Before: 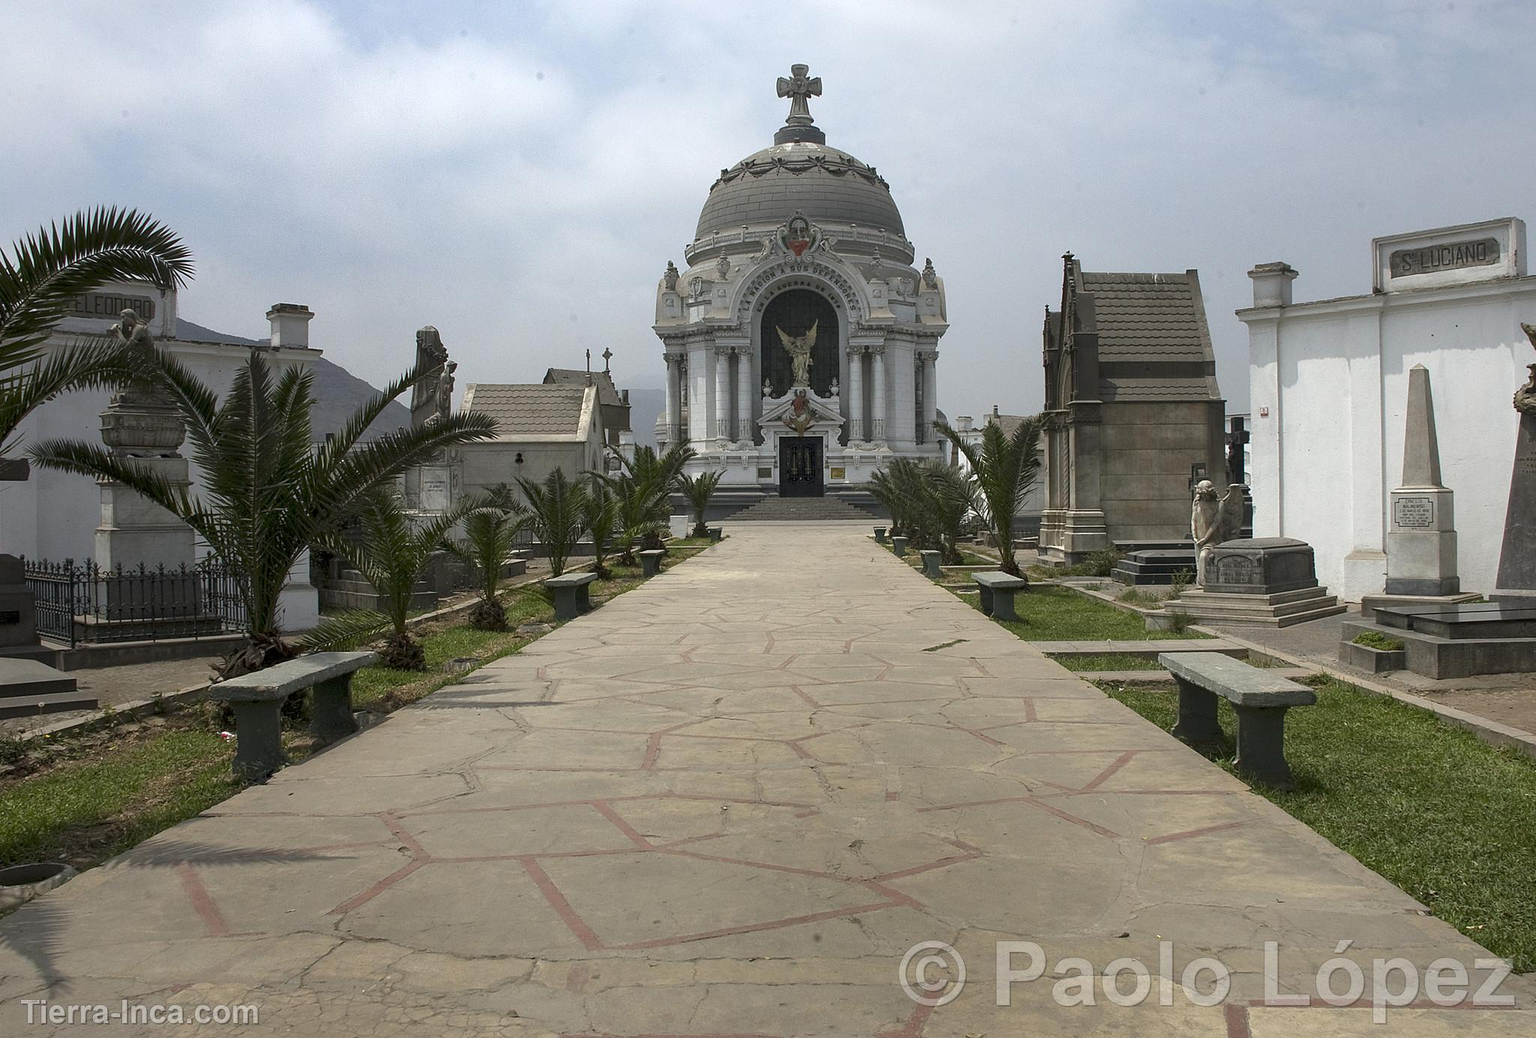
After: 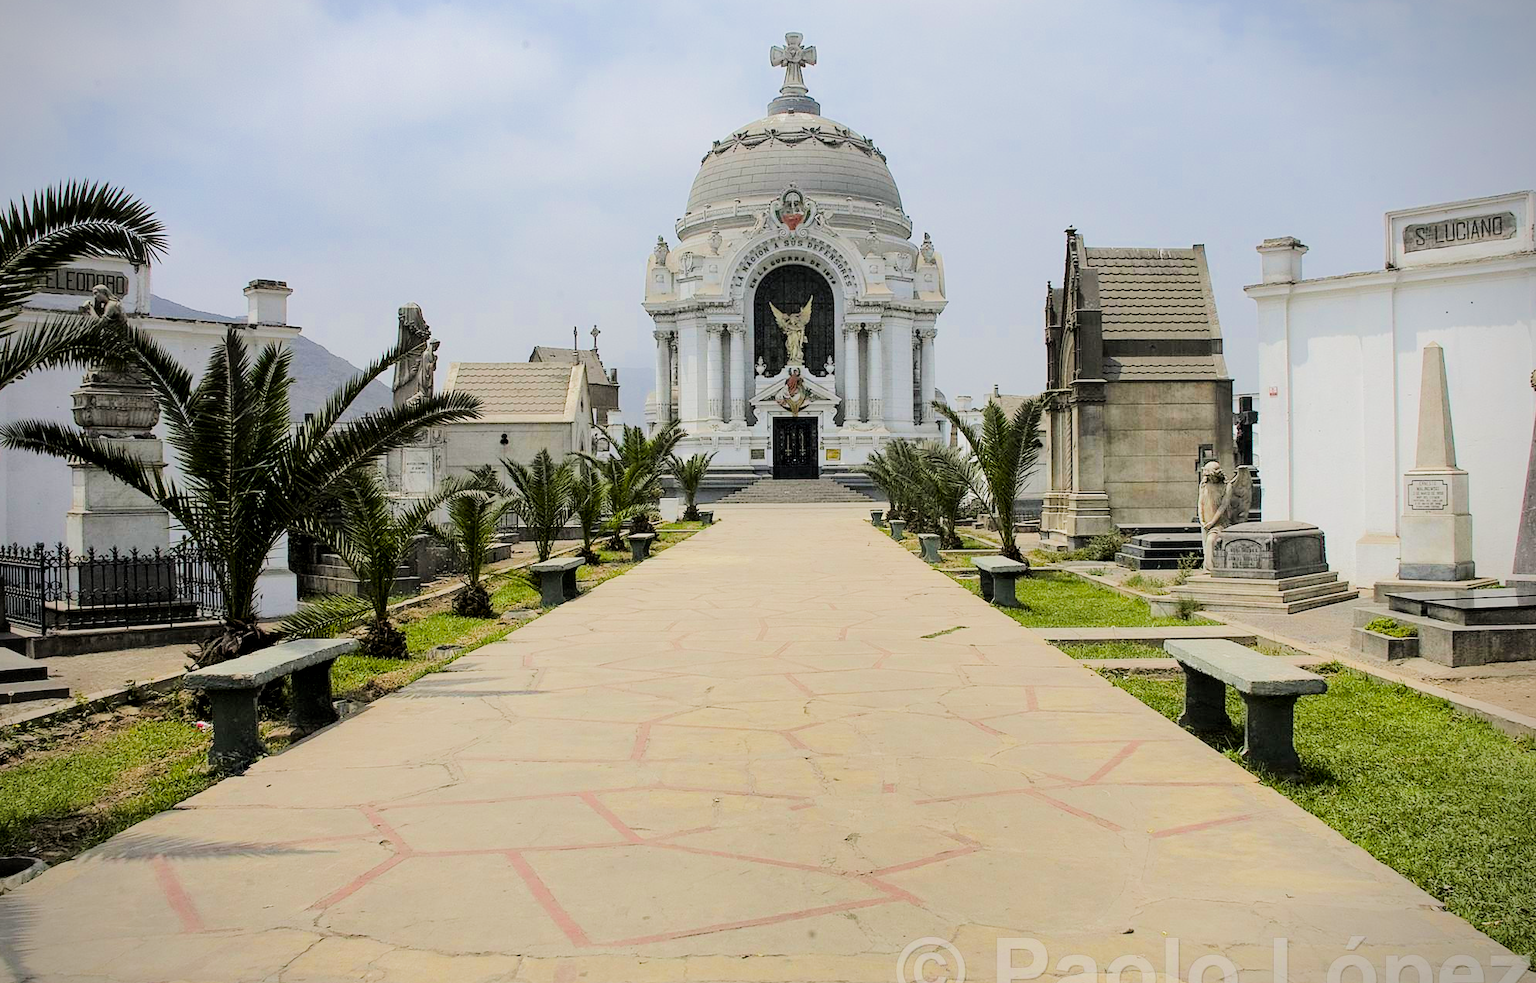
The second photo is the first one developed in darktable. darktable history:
vignetting: fall-off start 88.71%, fall-off radius 43.33%, brightness -0.423, saturation -0.19, width/height ratio 1.163
crop: left 2.033%, top 3.217%, right 1.063%, bottom 4.981%
color balance rgb: highlights gain › chroma 0.226%, highlights gain › hue 331.88°, global offset › luminance -0.491%, linear chroma grading › global chroma 9.83%, perceptual saturation grading › global saturation 12.162%, perceptual brilliance grading › highlights 19.768%, perceptual brilliance grading › mid-tones 19.981%, perceptual brilliance grading › shadows -20.284%, global vibrance 32.792%
tone equalizer: -7 EV 0.157 EV, -6 EV 0.634 EV, -5 EV 1.18 EV, -4 EV 1.33 EV, -3 EV 1.14 EV, -2 EV 0.6 EV, -1 EV 0.162 EV, edges refinement/feathering 500, mask exposure compensation -1.57 EV, preserve details no
filmic rgb: black relative exposure -8.88 EV, white relative exposure 4.98 EV, target black luminance 0%, hardness 3.79, latitude 66.48%, contrast 0.817, highlights saturation mix 11.41%, shadows ↔ highlights balance 20.31%, iterations of high-quality reconstruction 0
